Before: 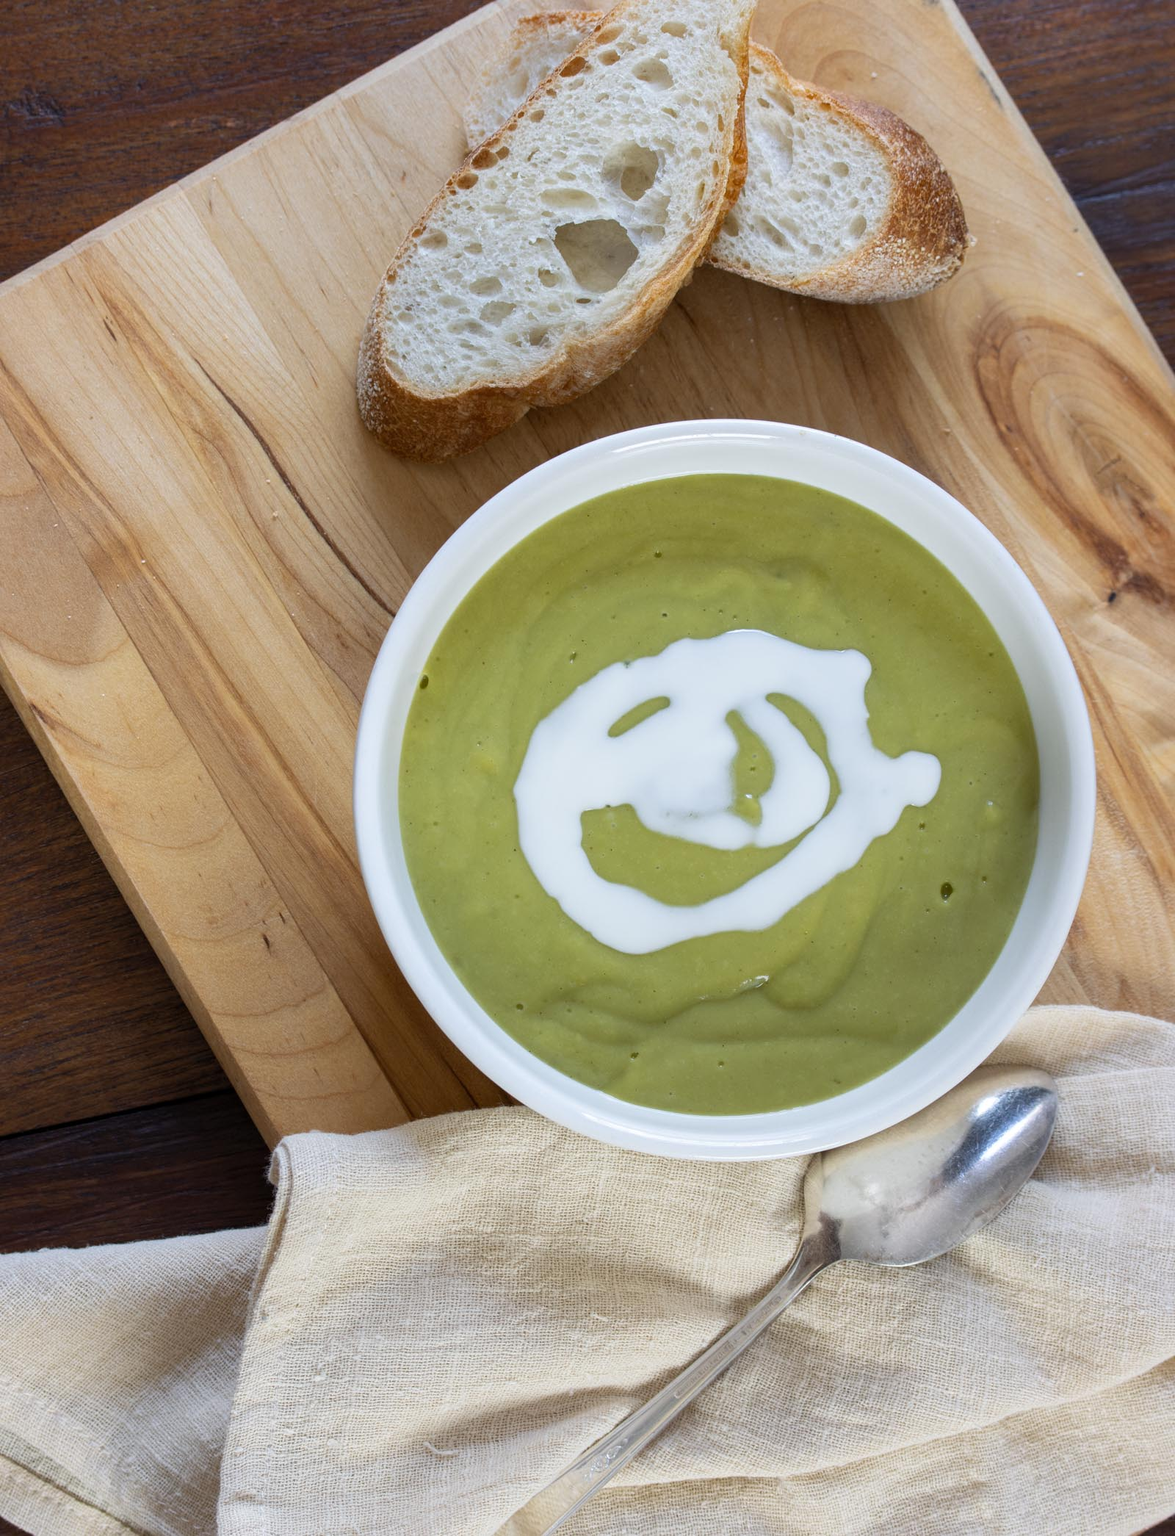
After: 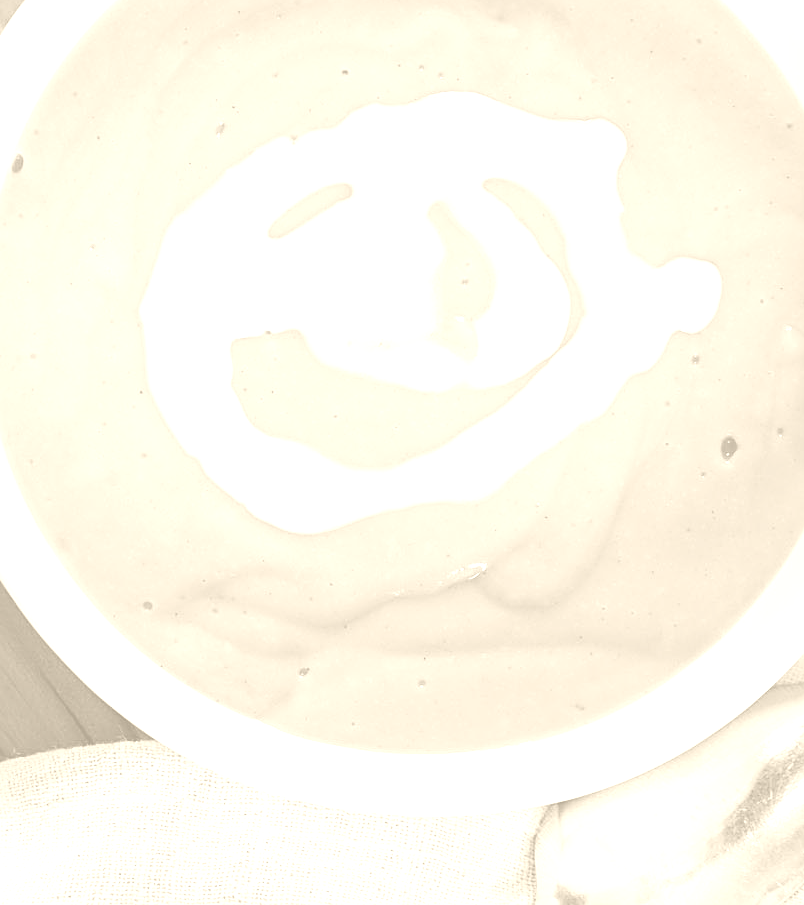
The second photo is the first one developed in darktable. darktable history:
crop: left 35.03%, top 36.625%, right 14.663%, bottom 20.057%
color calibration: illuminant as shot in camera, x 0.363, y 0.385, temperature 4528.04 K
sharpen: on, module defaults
colorize: hue 36°, saturation 71%, lightness 80.79%
white balance: red 0.982, blue 1.018
tone curve: curves: ch0 [(0, 0) (0.091, 0.066) (0.184, 0.16) (0.491, 0.519) (0.748, 0.765) (1, 0.919)]; ch1 [(0, 0) (0.179, 0.173) (0.322, 0.32) (0.424, 0.424) (0.502, 0.504) (0.56, 0.575) (0.631, 0.675) (0.777, 0.806) (1, 1)]; ch2 [(0, 0) (0.434, 0.447) (0.497, 0.498) (0.539, 0.566) (0.676, 0.691) (1, 1)], color space Lab, independent channels, preserve colors none
haze removal: compatibility mode true, adaptive false
exposure: black level correction 0, compensate exposure bias true, compensate highlight preservation false
